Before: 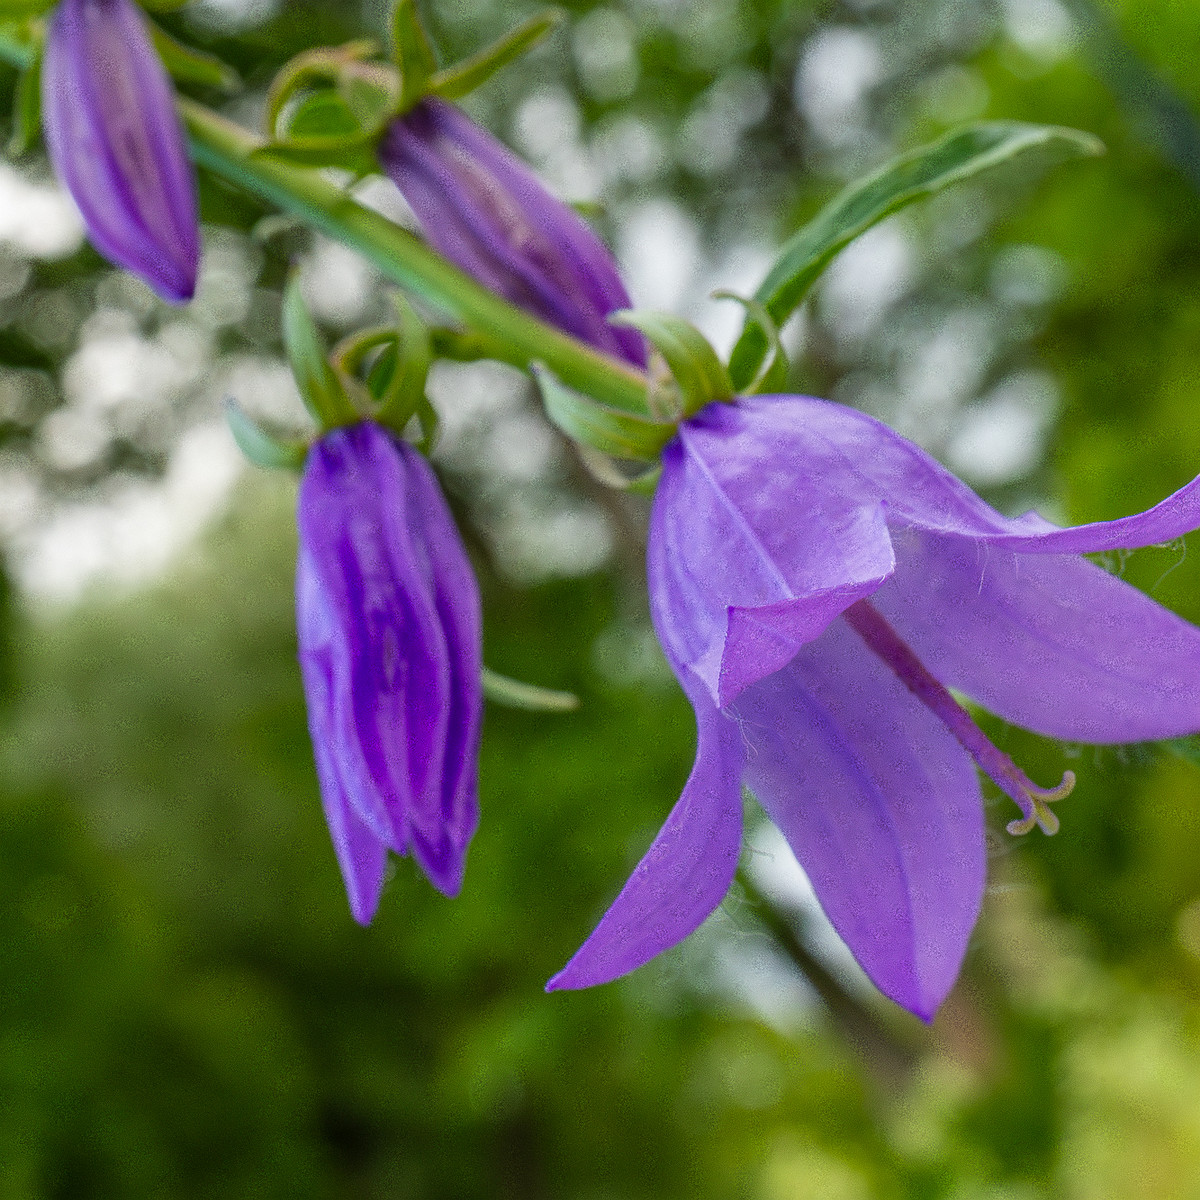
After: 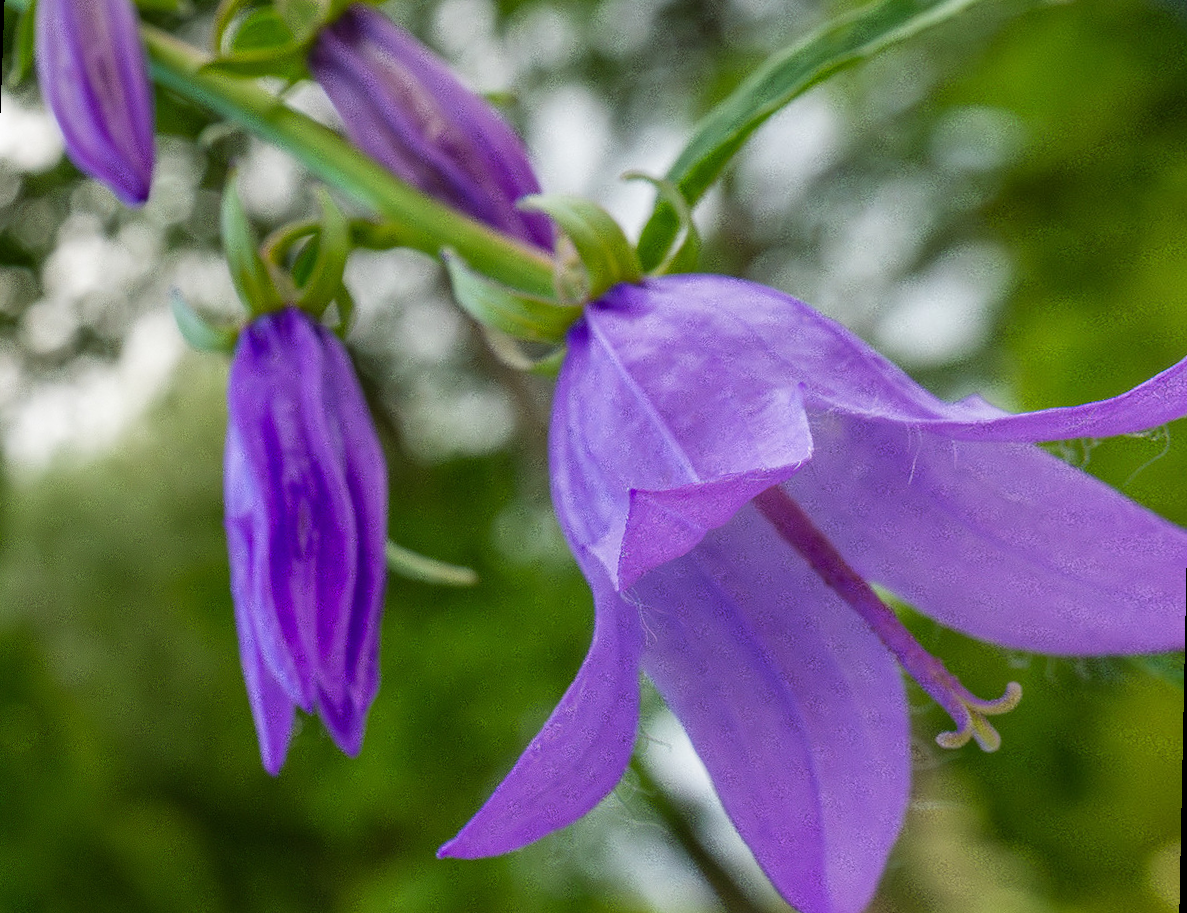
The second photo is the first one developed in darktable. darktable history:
rotate and perspective: rotation 1.69°, lens shift (vertical) -0.023, lens shift (horizontal) -0.291, crop left 0.025, crop right 0.988, crop top 0.092, crop bottom 0.842
crop and rotate: top 5.609%, bottom 5.609%
